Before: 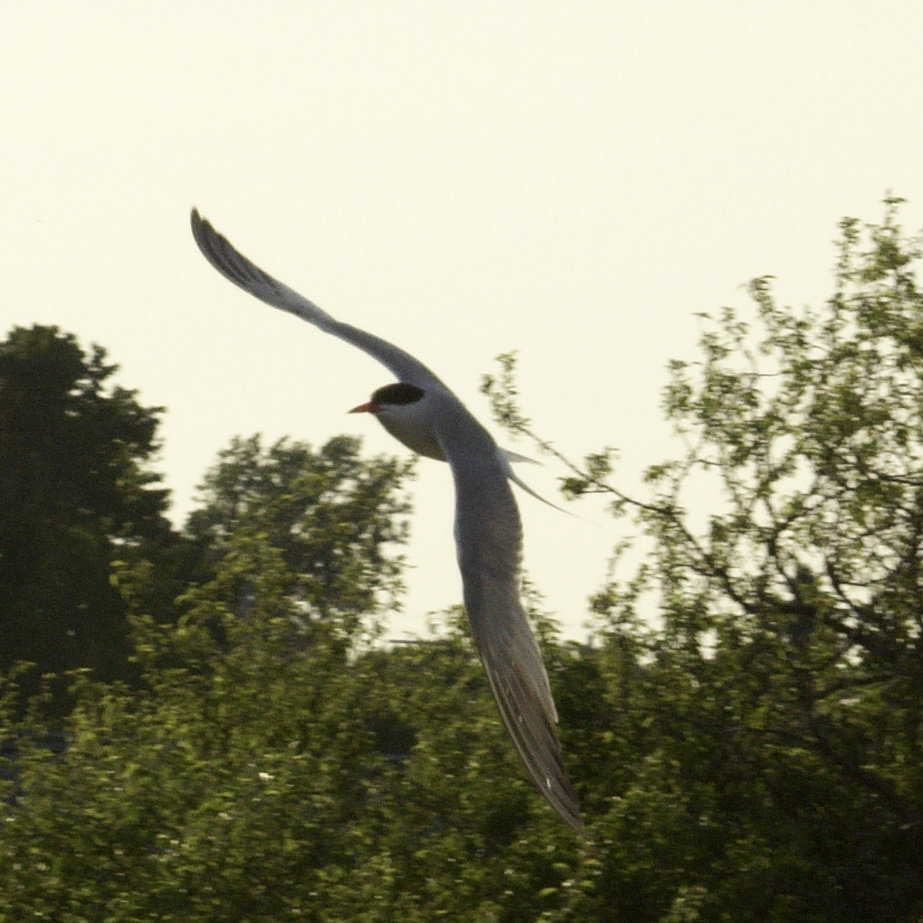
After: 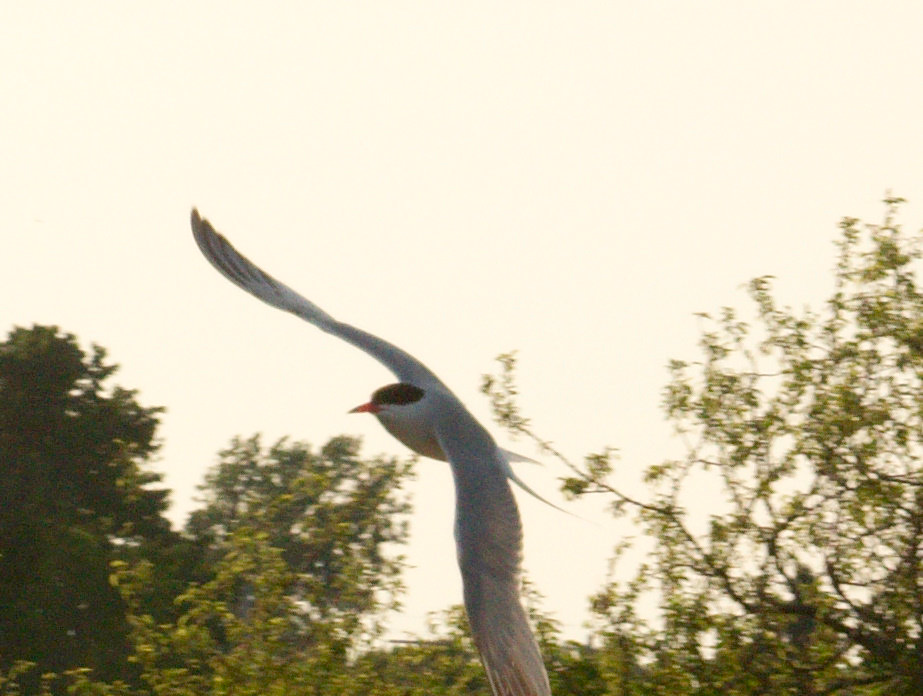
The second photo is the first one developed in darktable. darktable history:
crop: bottom 24.542%
contrast equalizer: octaves 7, y [[0.5 ×6], [0.5 ×6], [0.5, 0.5, 0.501, 0.545, 0.707, 0.863], [0 ×6], [0 ×6]], mix -0.984
color calibration: illuminant same as pipeline (D50), adaptation none (bypass), x 0.333, y 0.334, temperature 5022.71 K
